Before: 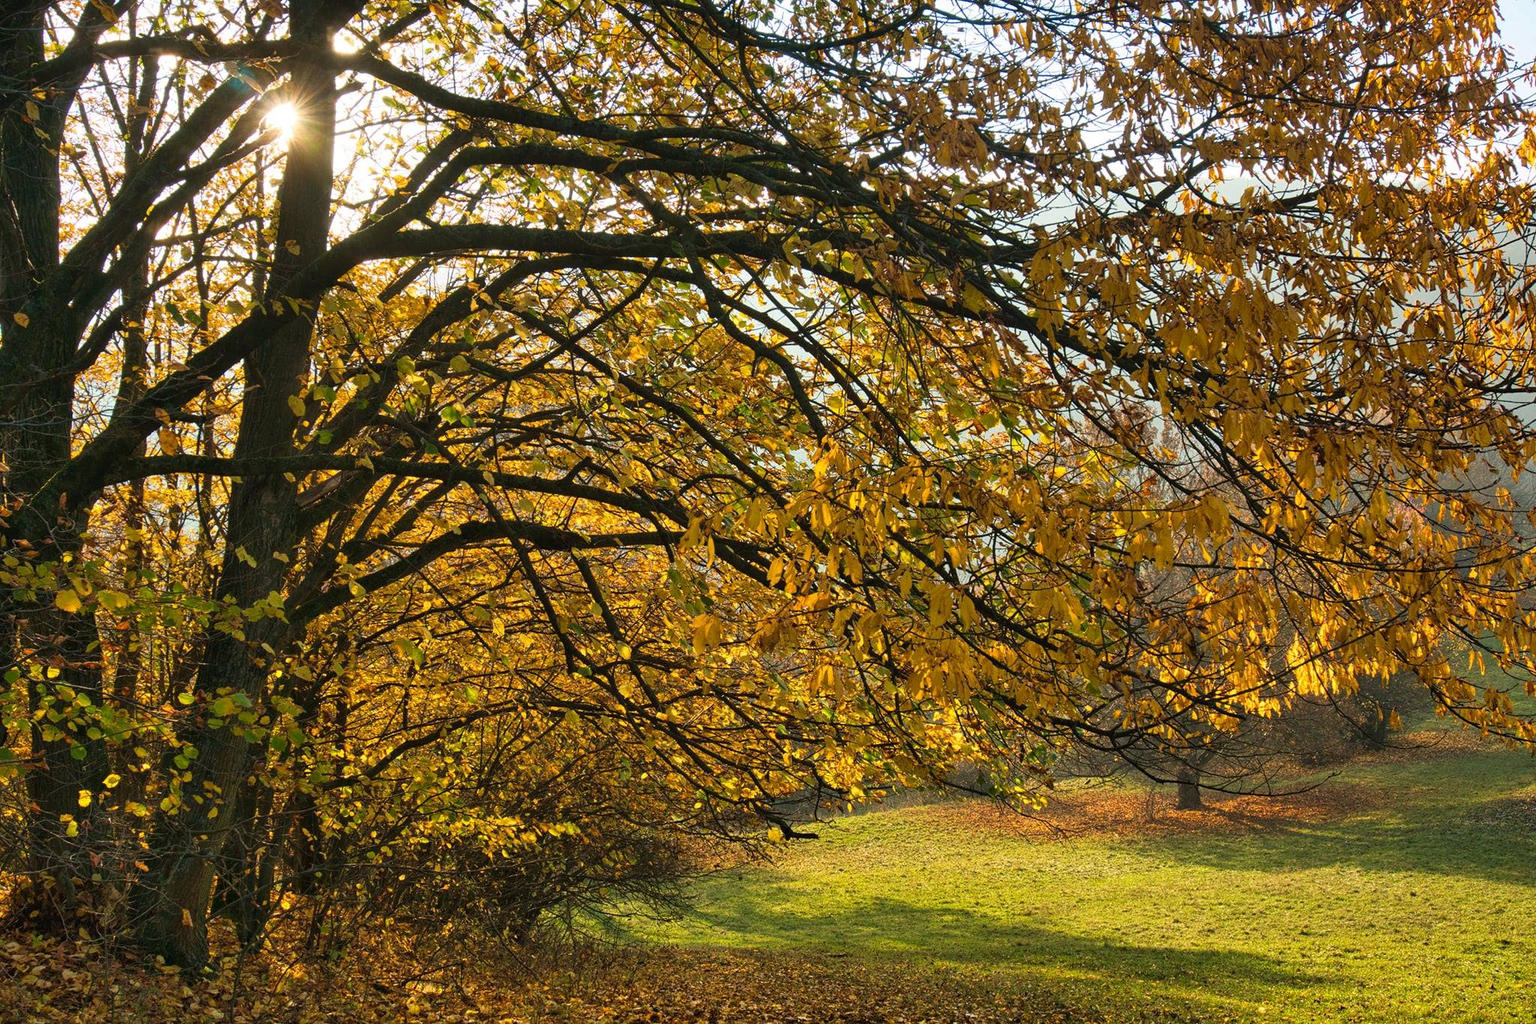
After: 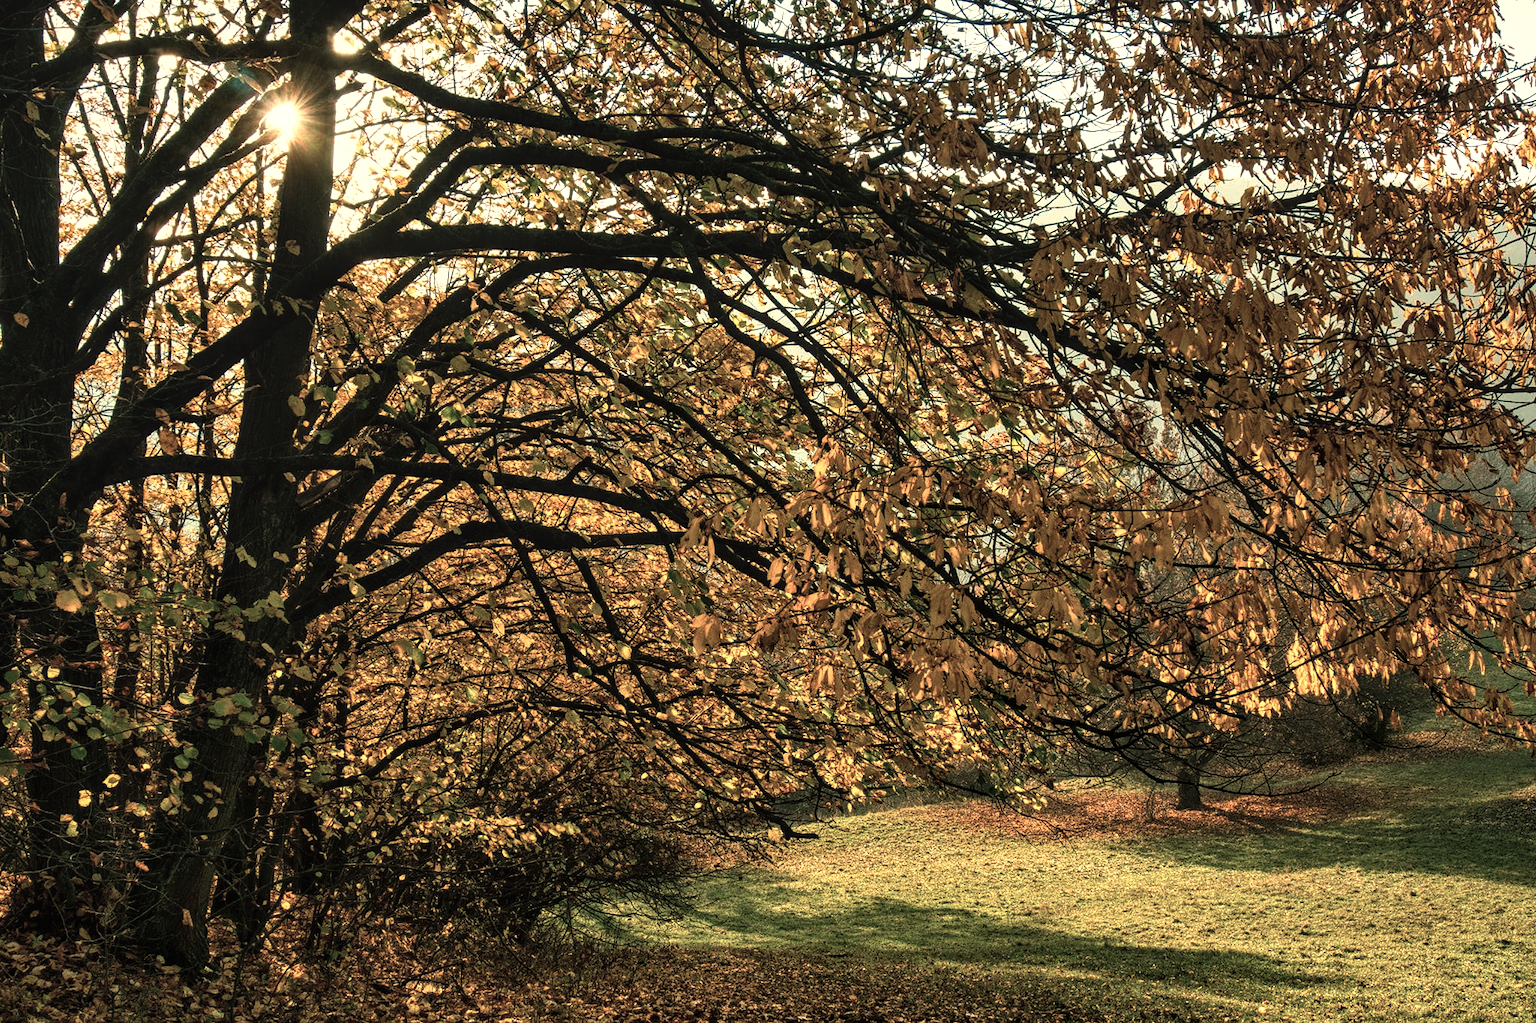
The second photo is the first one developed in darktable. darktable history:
local contrast: on, module defaults
contrast brightness saturation: contrast -0.05, saturation -0.41
color balance: mode lift, gamma, gain (sRGB), lift [1.014, 0.966, 0.918, 0.87], gamma [0.86, 0.734, 0.918, 0.976], gain [1.063, 1.13, 1.063, 0.86]
